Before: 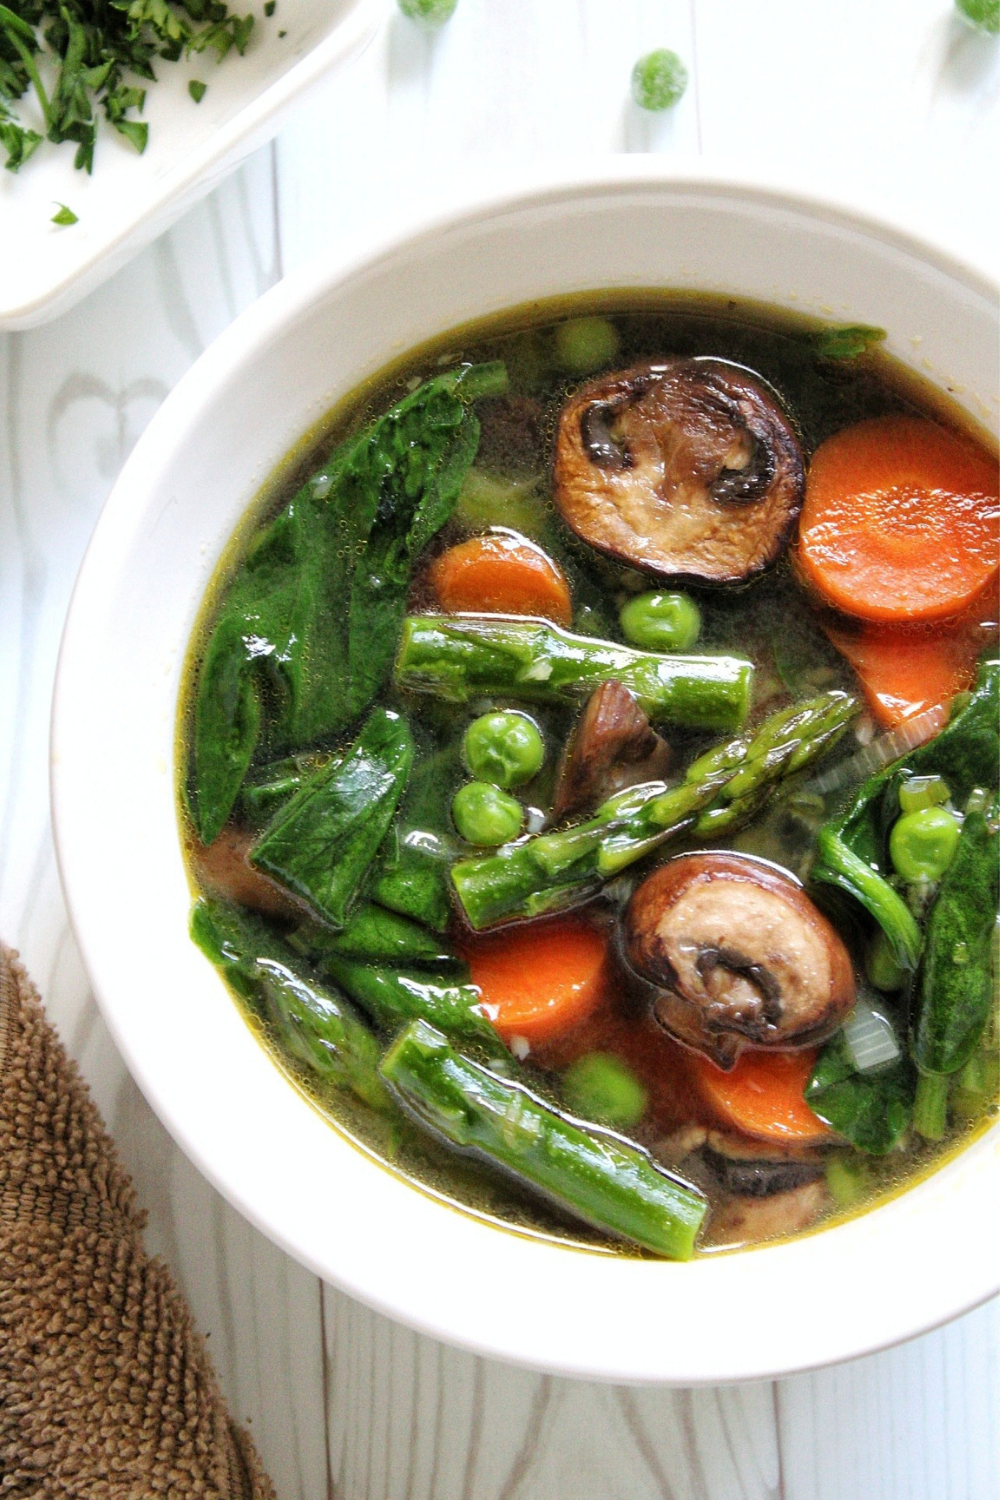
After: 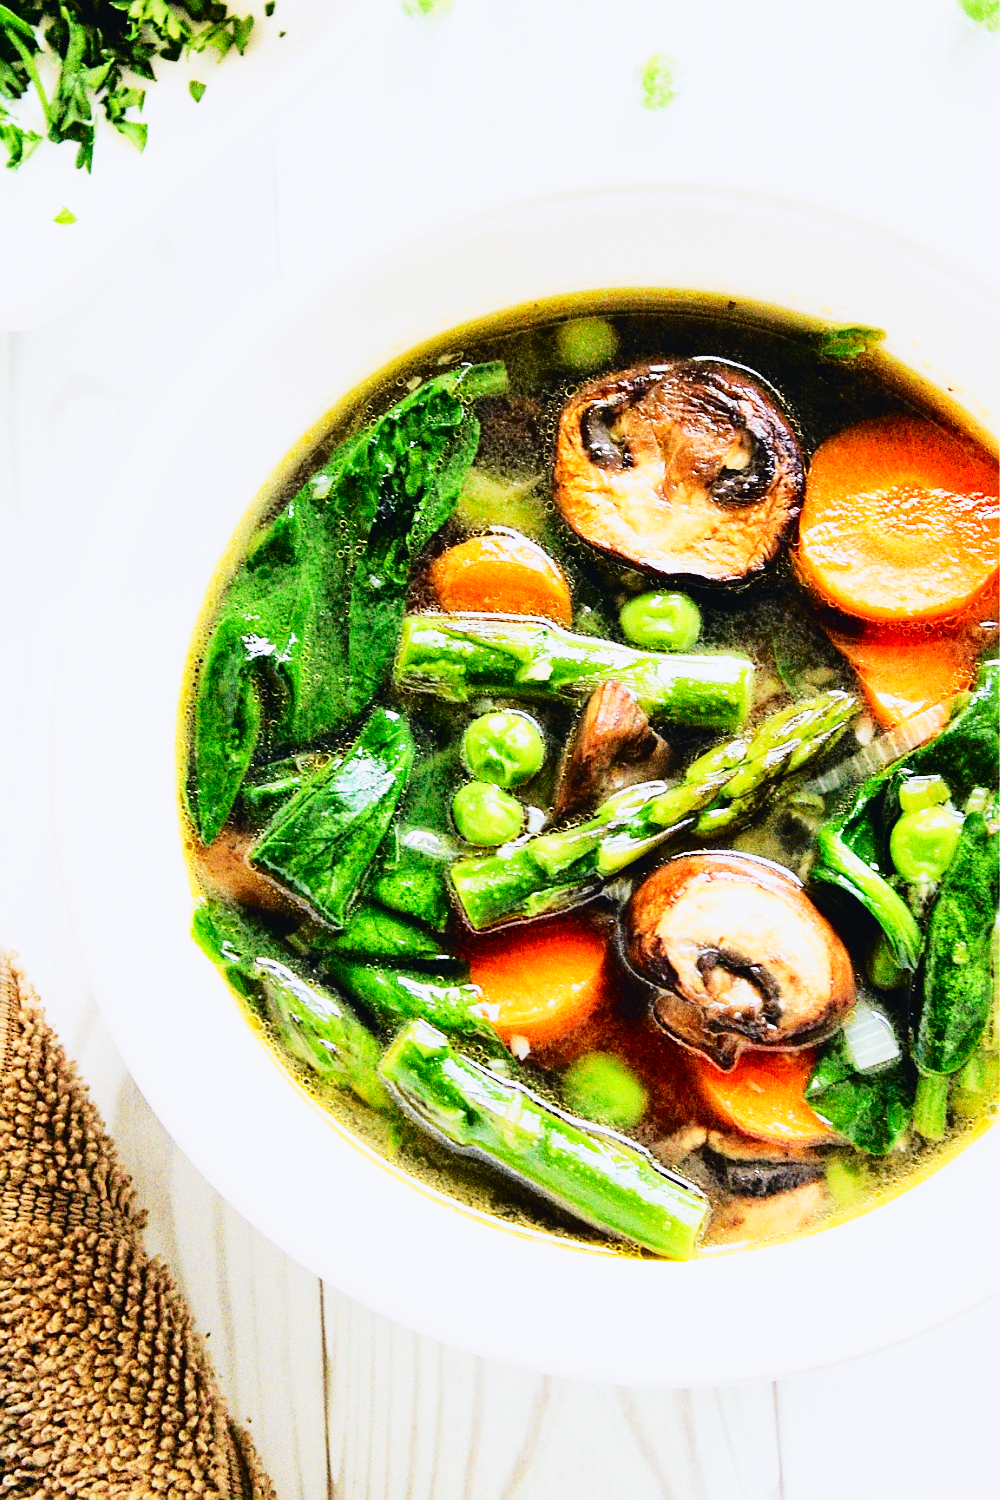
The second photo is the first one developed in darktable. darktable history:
tone curve: curves: ch0 [(0, 0.023) (0.104, 0.058) (0.21, 0.162) (0.469, 0.524) (0.579, 0.65) (0.725, 0.8) (0.858, 0.903) (1, 0.974)]; ch1 [(0, 0) (0.414, 0.395) (0.447, 0.447) (0.502, 0.501) (0.521, 0.512) (0.57, 0.563) (0.618, 0.61) (0.654, 0.642) (1, 1)]; ch2 [(0, 0) (0.356, 0.408) (0.437, 0.453) (0.492, 0.485) (0.524, 0.508) (0.566, 0.567) (0.595, 0.604) (1, 1)], color space Lab, independent channels, preserve colors none
sharpen: on, module defaults
base curve: curves: ch0 [(0, 0) (0.007, 0.004) (0.027, 0.03) (0.046, 0.07) (0.207, 0.54) (0.442, 0.872) (0.673, 0.972) (1, 1)], preserve colors none
